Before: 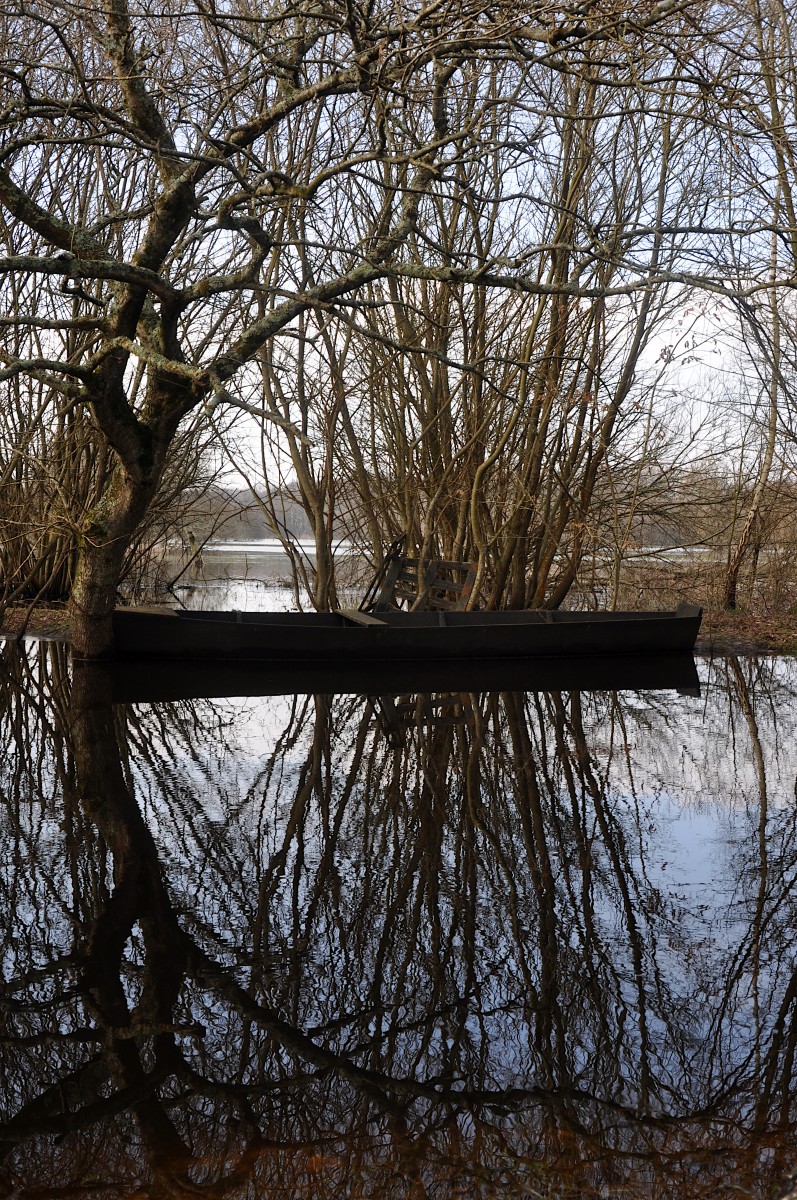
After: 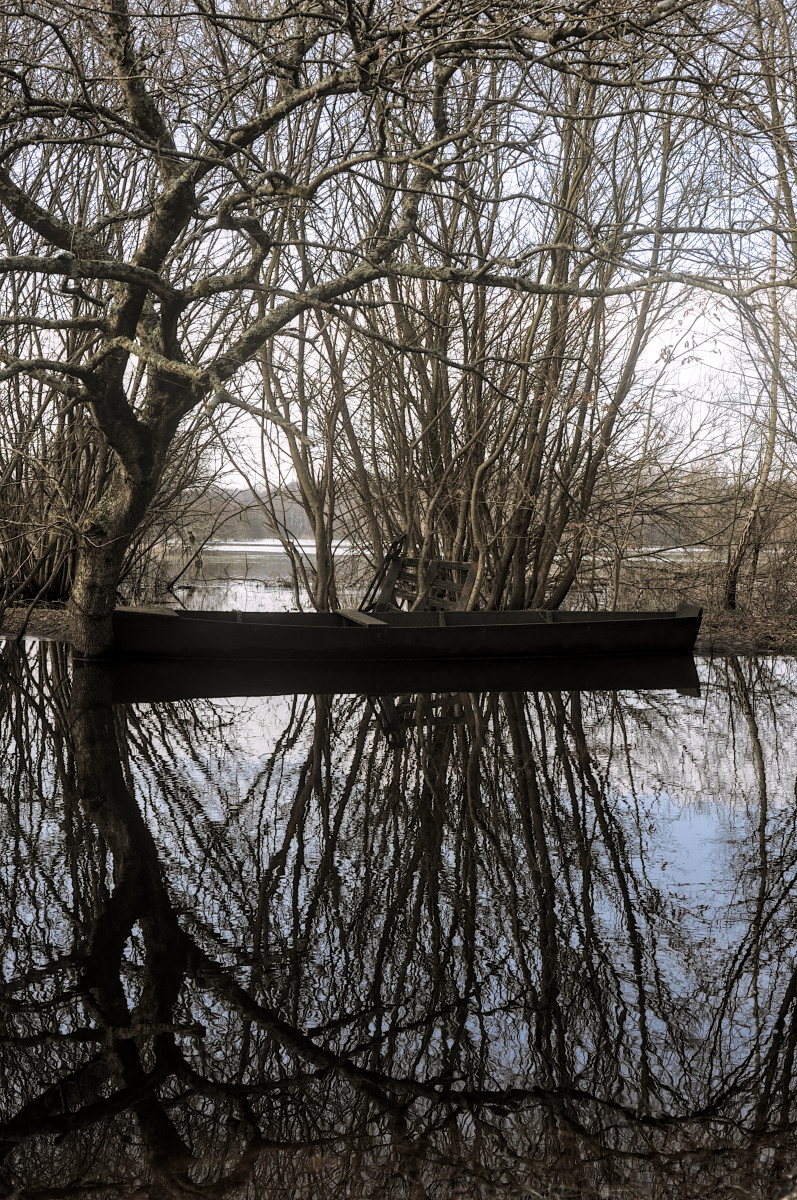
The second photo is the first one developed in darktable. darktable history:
split-toning: shadows › hue 46.8°, shadows › saturation 0.17, highlights › hue 316.8°, highlights › saturation 0.27, balance -51.82
local contrast: on, module defaults
bloom: size 15%, threshold 97%, strength 7%
